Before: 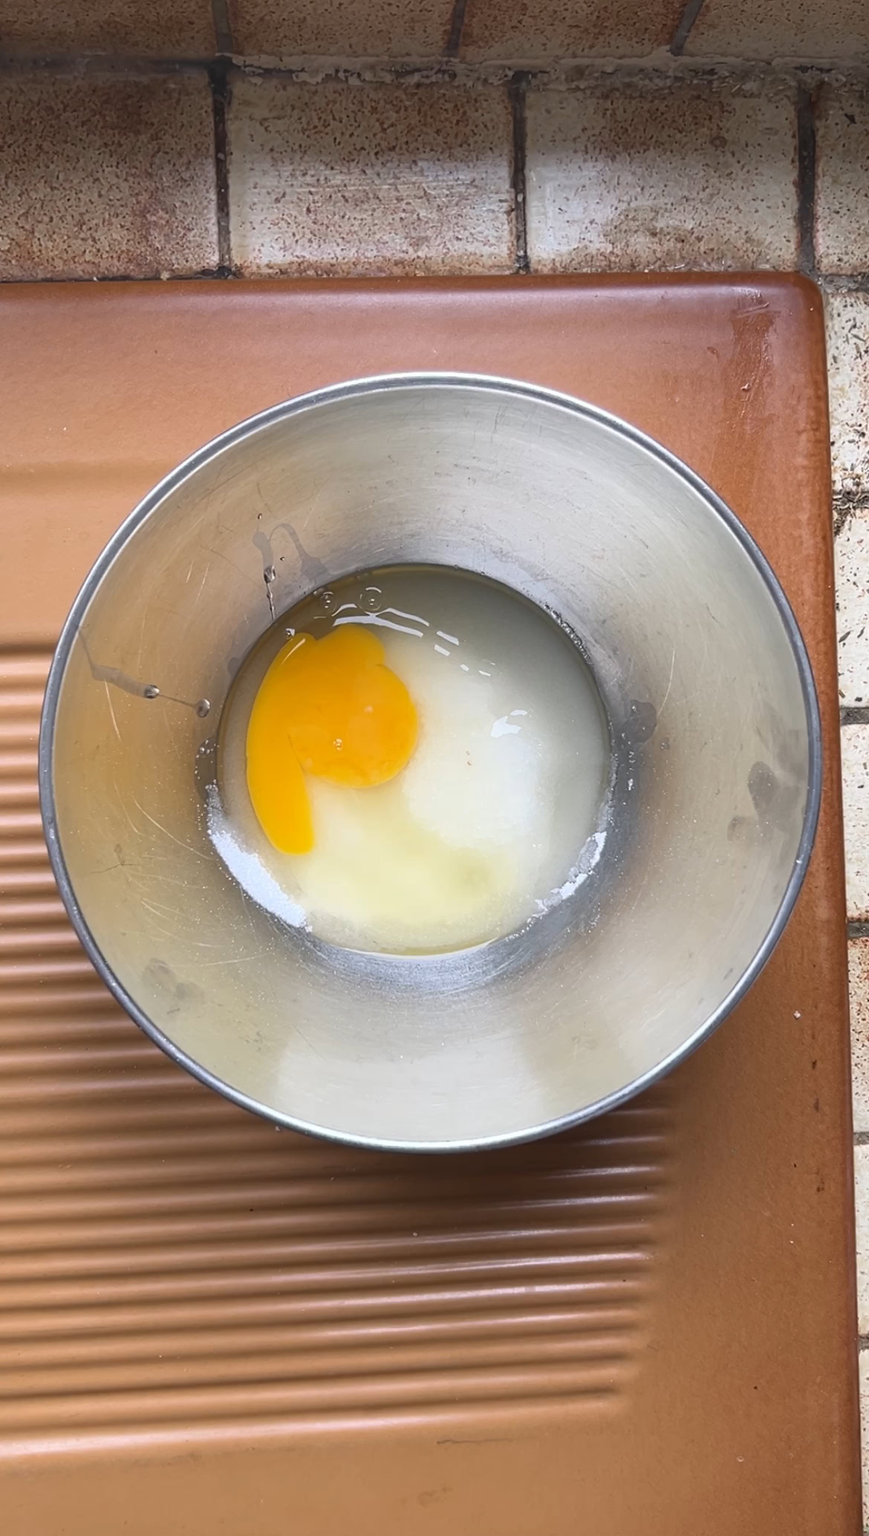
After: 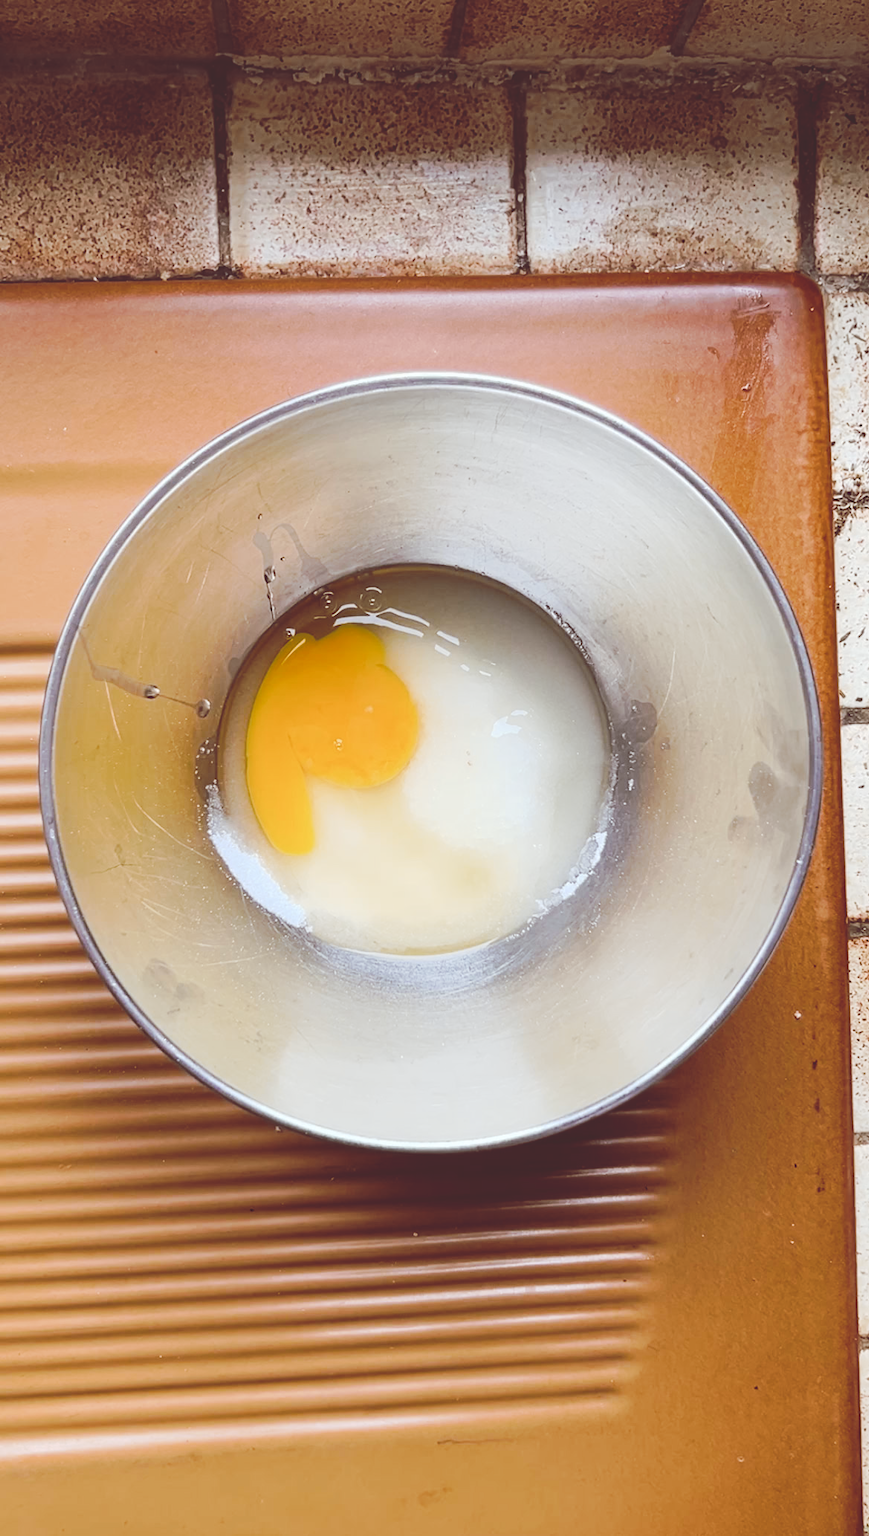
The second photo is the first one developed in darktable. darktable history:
tone curve: curves: ch0 [(0, 0) (0.003, 0.178) (0.011, 0.177) (0.025, 0.177) (0.044, 0.178) (0.069, 0.178) (0.1, 0.18) (0.136, 0.183) (0.177, 0.199) (0.224, 0.227) (0.277, 0.278) (0.335, 0.357) (0.399, 0.449) (0.468, 0.546) (0.543, 0.65) (0.623, 0.724) (0.709, 0.804) (0.801, 0.868) (0.898, 0.921) (1, 1)], preserve colors none
color look up table: target L [94.74, 95.08, 87.25, 87.79, 76.79, 54.02, 52.24, 52.19, 49.82, 29.69, 26.75, 7.028, 200.37, 94.85, 77.84, 70.85, 56.5, 56.63, 53.75, 47.99, 41.38, 35.36, 29.91, 31.1, 11.82, 6.615, 84.83, 65.49, 61.21, 63.75, 53.71, 48.31, 53.93, 49.27, 45.74, 46.06, 39.38, 31.93, 27.55, 33.33, 13.56, 14.67, 8.932, 74.64, 72.18, 59.55, 49.29, 44.66, 24.95], target a [-12, -6.388, -38.22, -47, -55.25, -35.87, -5.494, -26.04, -3.475, -12.43, -14.6, 39.29, 0, 3.366, 20.89, 22, 49.4, 36.27, 20.12, 53.96, 53.4, 35.47, 10.98, 9.374, 48.96, 38.09, 32.4, 0.281, 28.75, 70.3, 58.48, 15.17, 85.39, 31.08, 3.57, 62.82, 50.28, 37.21, 14.21, 51.34, 55.56, 60.85, 43.53, -28.74, -10.32, -16.75, -17.19, -0.054, -0.512], target b [64.57, 23.05, 67.59, -7.744, 26.33, 46.67, 46.4, 15.98, 38.15, 5.663, 45.52, 11.61, 0, 1.708, 9.135, 35.86, 31.45, 55.24, 19.83, 13.02, 70.58, 37.78, 51.04, 8.3, 19.87, 10.87, -19.89, 1.903, -3.586, -52.93, -10.41, -70.74, -60.32, -21.22, 3.386, -36.78, -11.64, -5.974, -38.13, -49.66, -34.12, -57.65, 14.8, -28.87, -35.05, -50.12, -16.7, -35.92, -10.79], num patches 49
